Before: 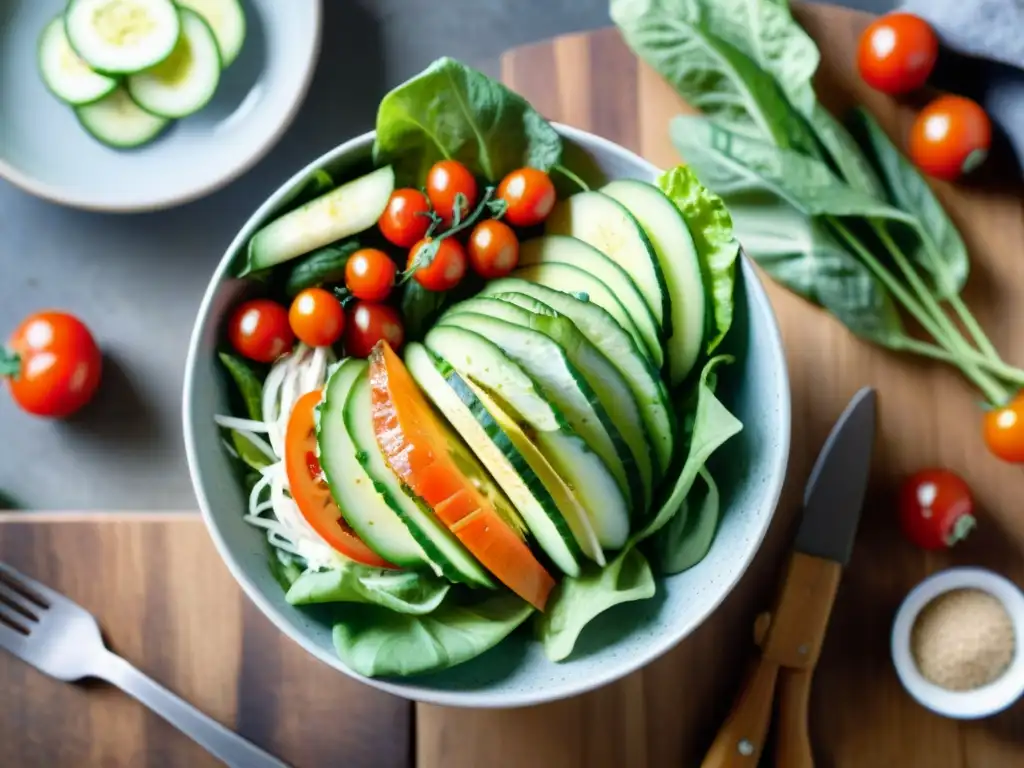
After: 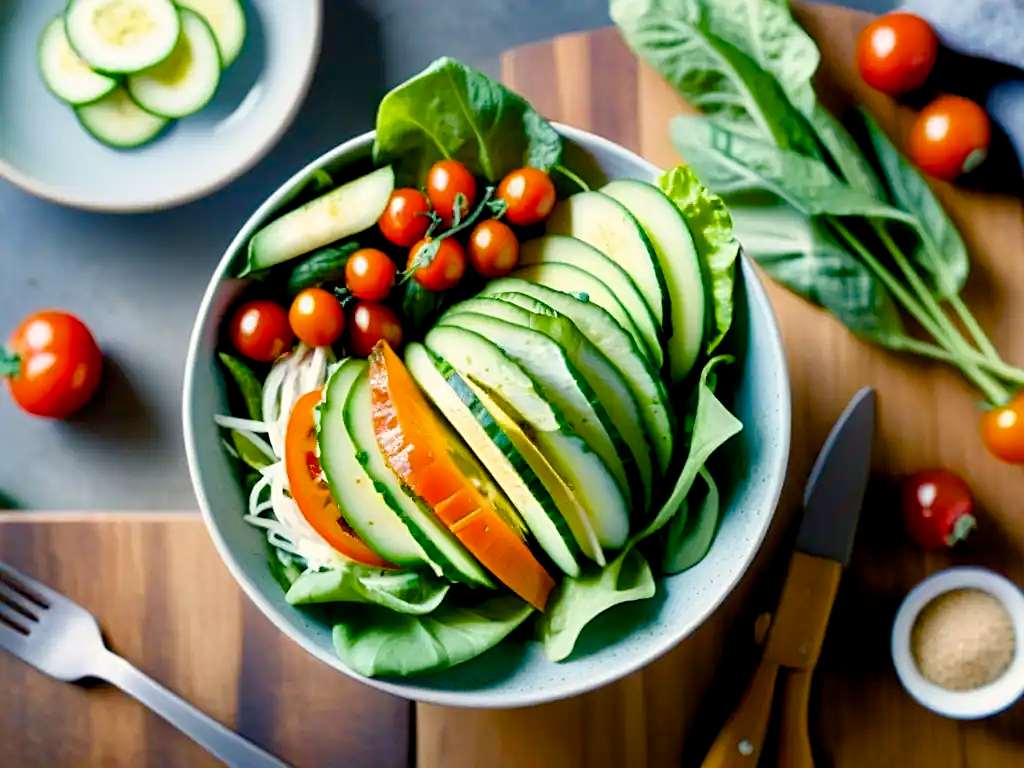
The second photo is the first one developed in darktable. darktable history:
color balance rgb: shadows lift › chroma 1%, shadows lift › hue 240.84°, highlights gain › chroma 2%, highlights gain › hue 73.2°, global offset › luminance -0.5%, perceptual saturation grading › global saturation 20%, perceptual saturation grading › highlights -25%, perceptual saturation grading › shadows 50%, global vibrance 25.26%
sharpen: on, module defaults
